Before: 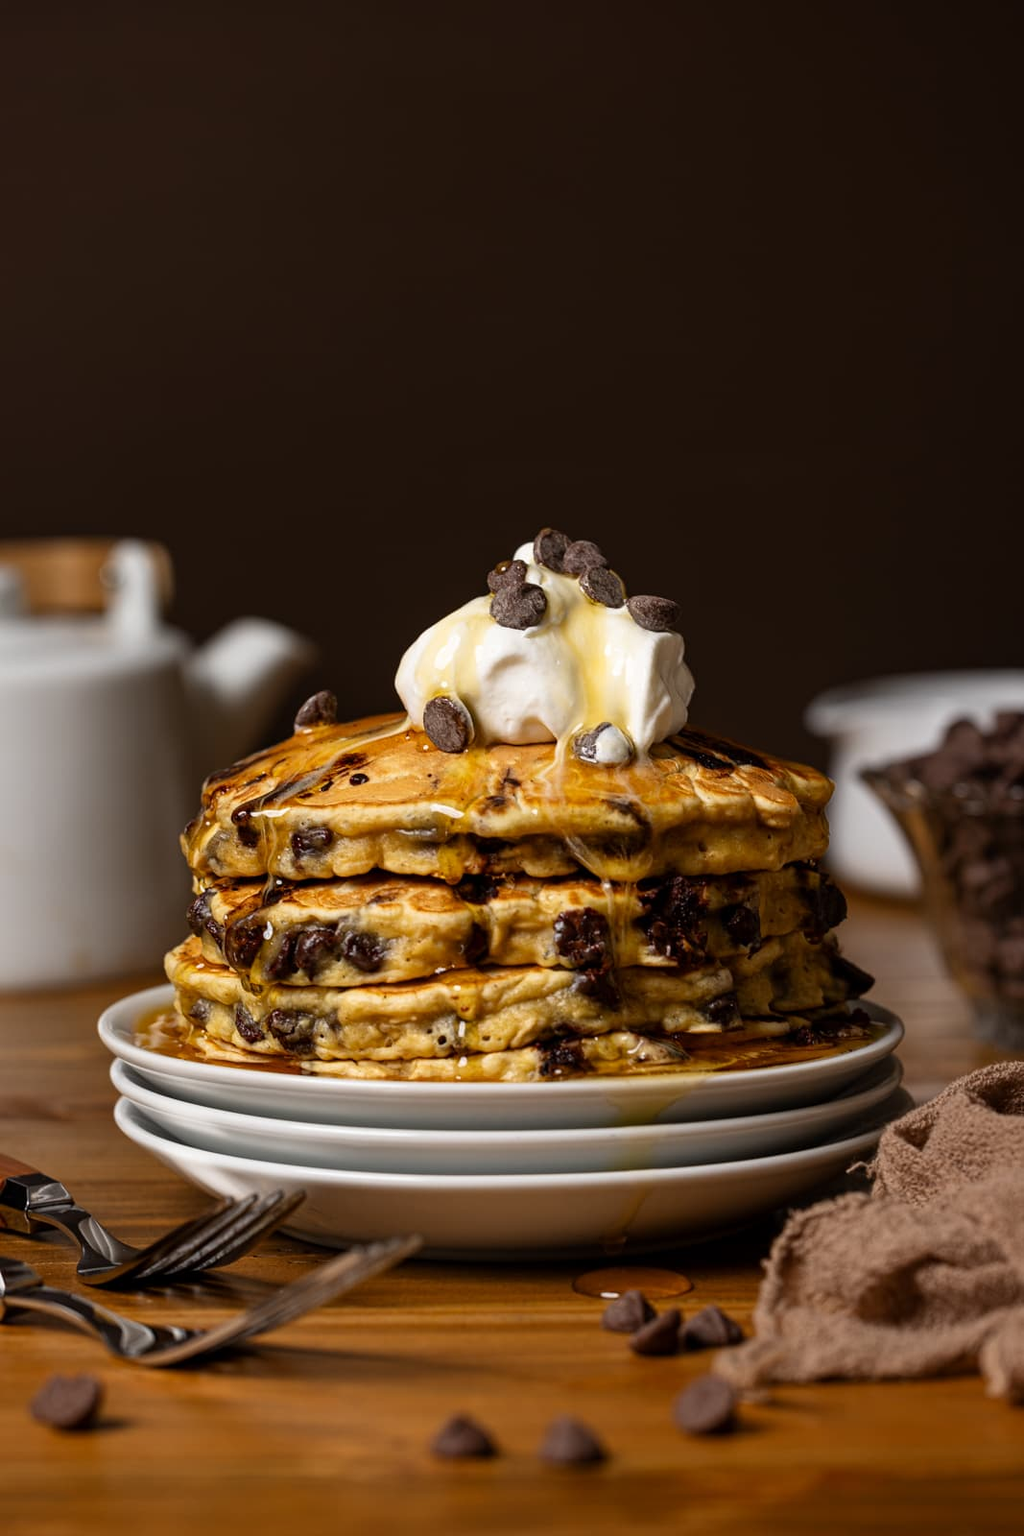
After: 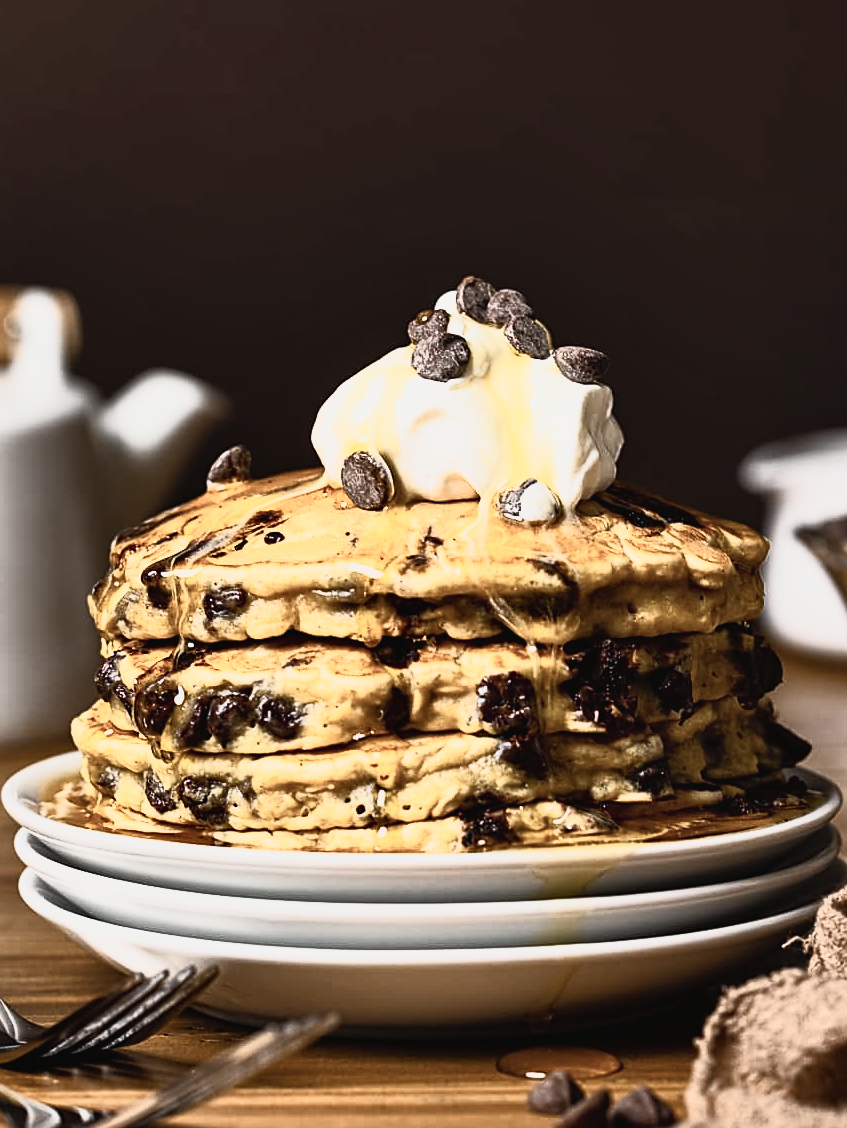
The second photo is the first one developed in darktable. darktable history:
base curve: curves: ch0 [(0, 0) (0.262, 0.32) (0.722, 0.705) (1, 1)], preserve colors none
exposure: exposure -0.493 EV, compensate highlight preservation false
shadows and highlights: soften with gaussian
contrast brightness saturation: contrast 0.574, brightness 0.578, saturation -0.349
tone equalizer: on, module defaults
crop: left 9.443%, top 17.171%, right 11.156%, bottom 12.305%
sharpen: on, module defaults
tone curve: curves: ch0 [(0, 0.024) (0.031, 0.027) (0.113, 0.069) (0.198, 0.18) (0.304, 0.303) (0.441, 0.462) (0.557, 0.6) (0.711, 0.79) (0.812, 0.878) (0.927, 0.935) (1, 0.963)]; ch1 [(0, 0) (0.222, 0.2) (0.343, 0.325) (0.45, 0.441) (0.502, 0.501) (0.527, 0.534) (0.55, 0.561) (0.632, 0.656) (0.735, 0.754) (1, 1)]; ch2 [(0, 0) (0.249, 0.222) (0.352, 0.348) (0.424, 0.439) (0.476, 0.482) (0.499, 0.501) (0.517, 0.516) (0.532, 0.544) (0.558, 0.585) (0.596, 0.629) (0.726, 0.745) (0.82, 0.796) (0.998, 0.928)], color space Lab, independent channels, preserve colors none
